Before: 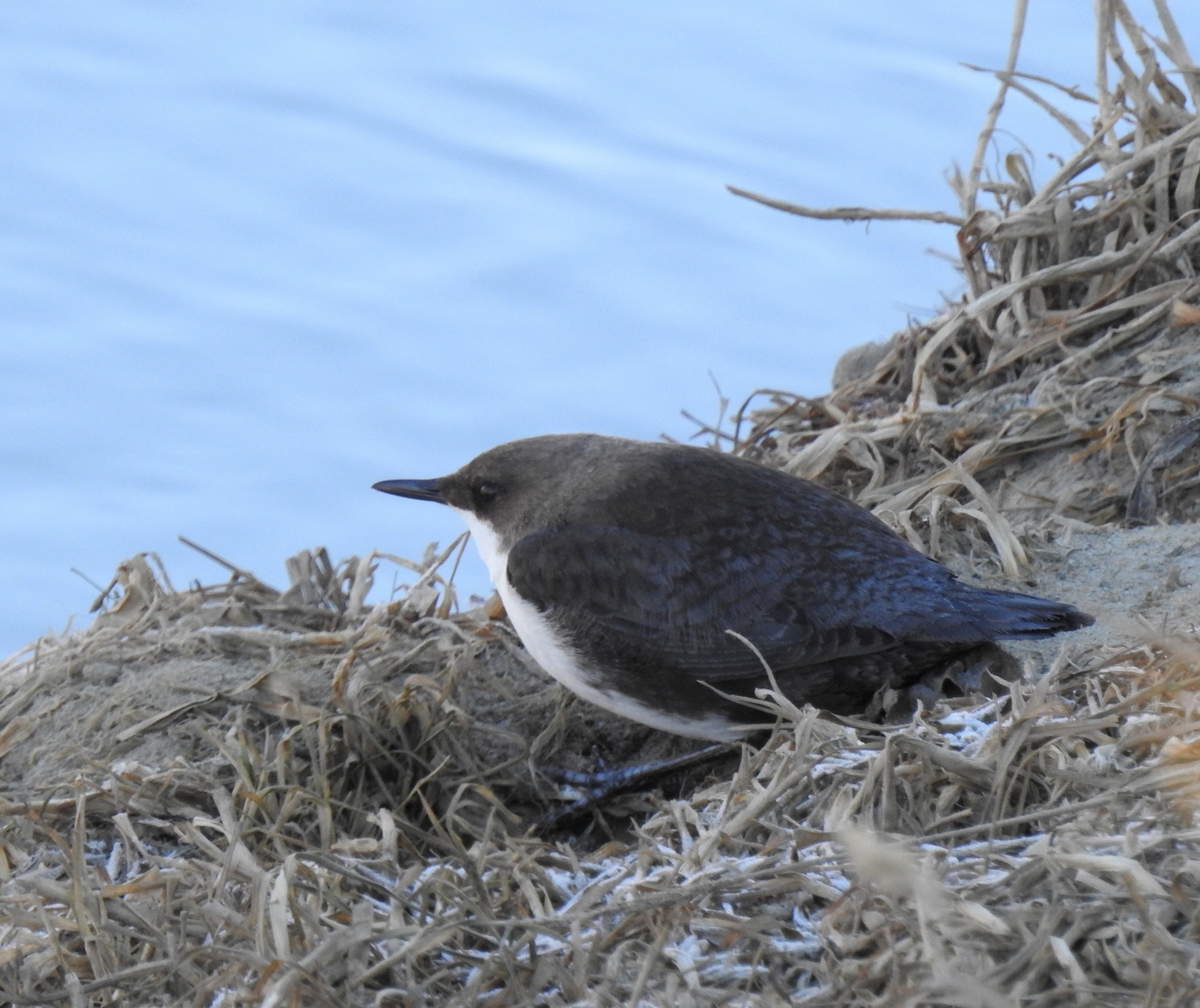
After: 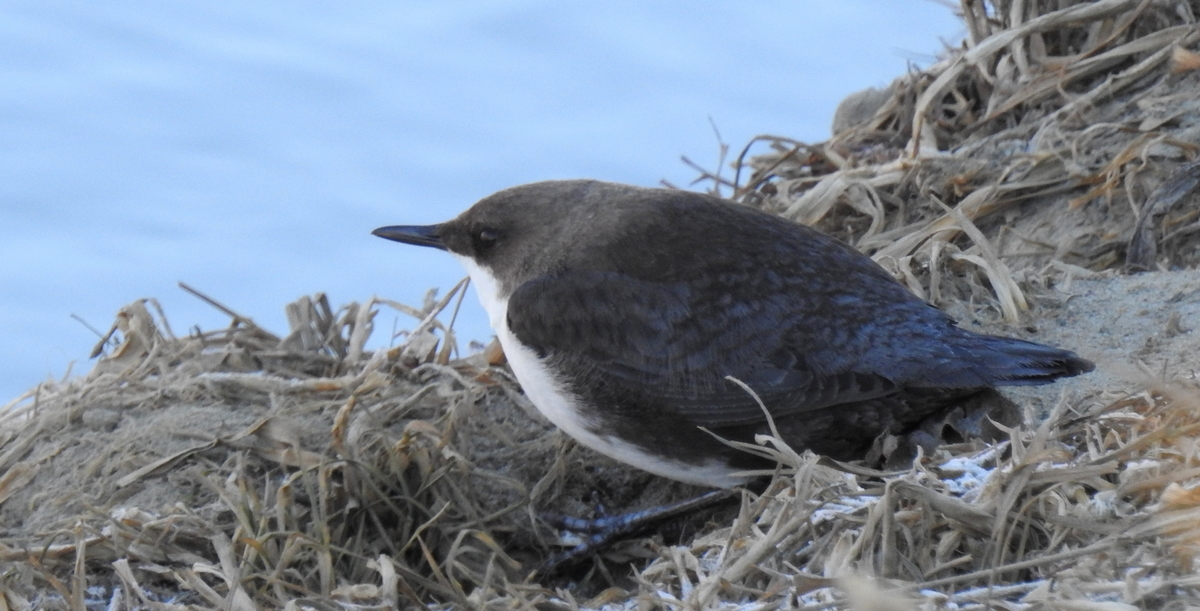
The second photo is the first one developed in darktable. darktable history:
crop and rotate: top 25.248%, bottom 14.039%
